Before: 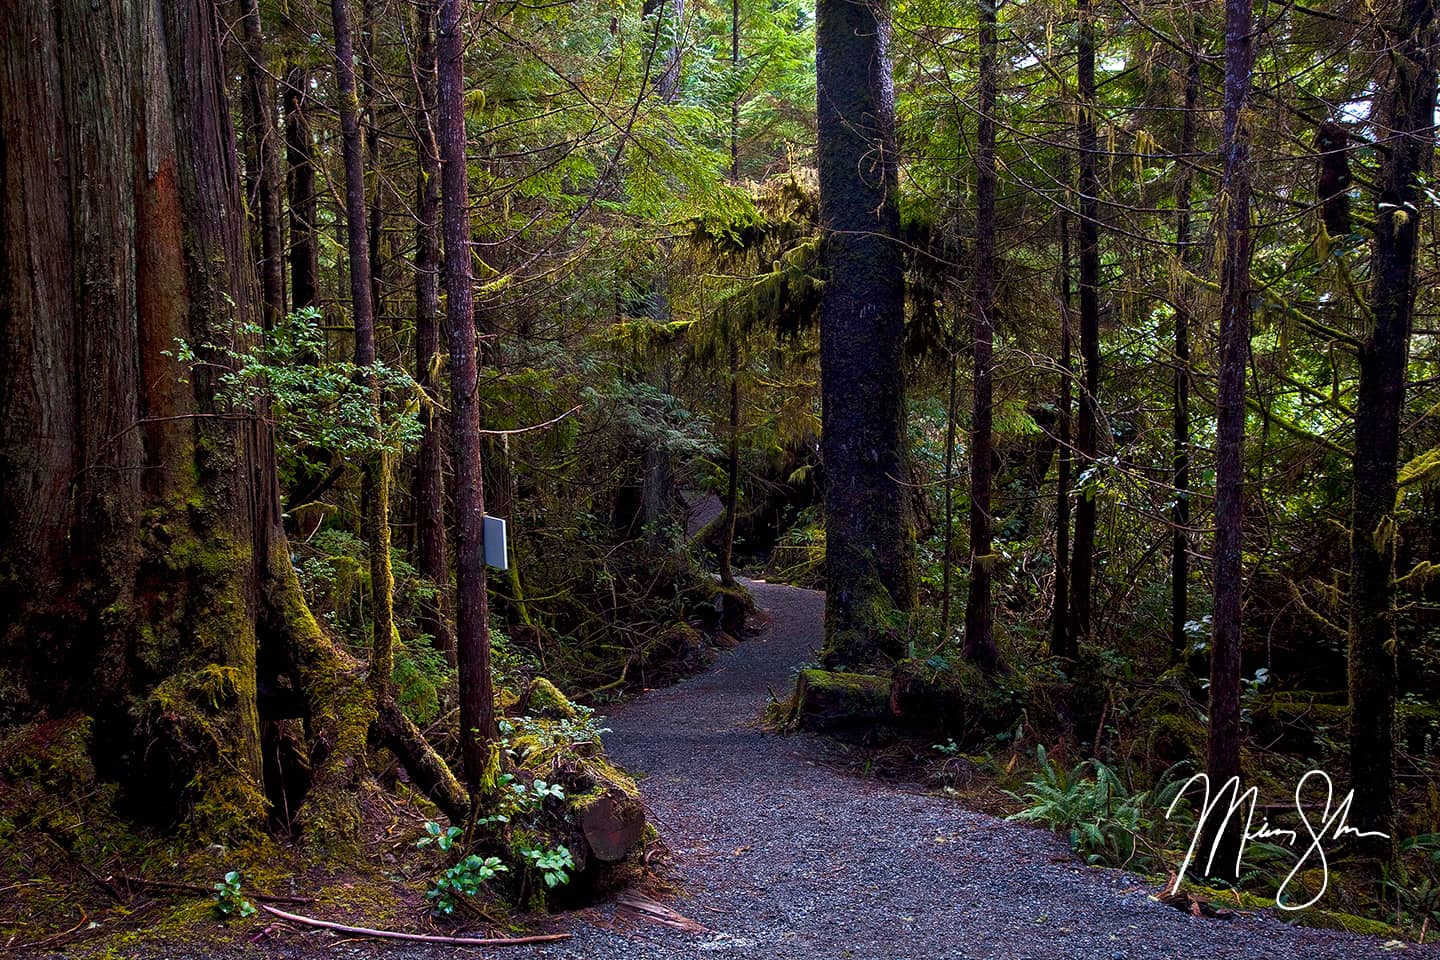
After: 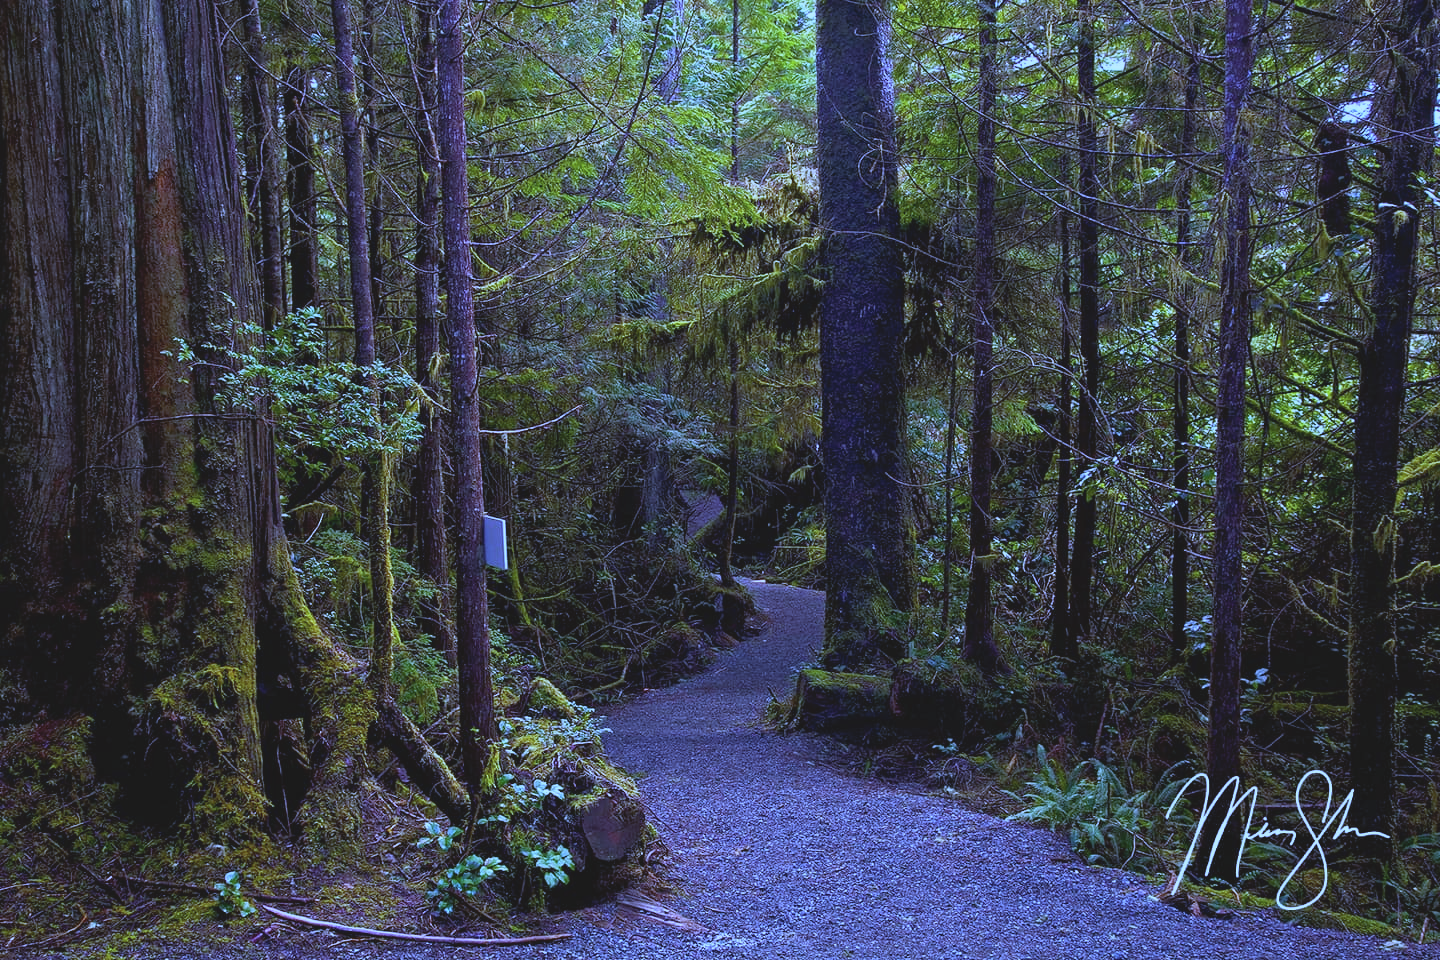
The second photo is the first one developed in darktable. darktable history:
white balance: red 0.766, blue 1.537
contrast brightness saturation: contrast -0.15, brightness 0.05, saturation -0.12
